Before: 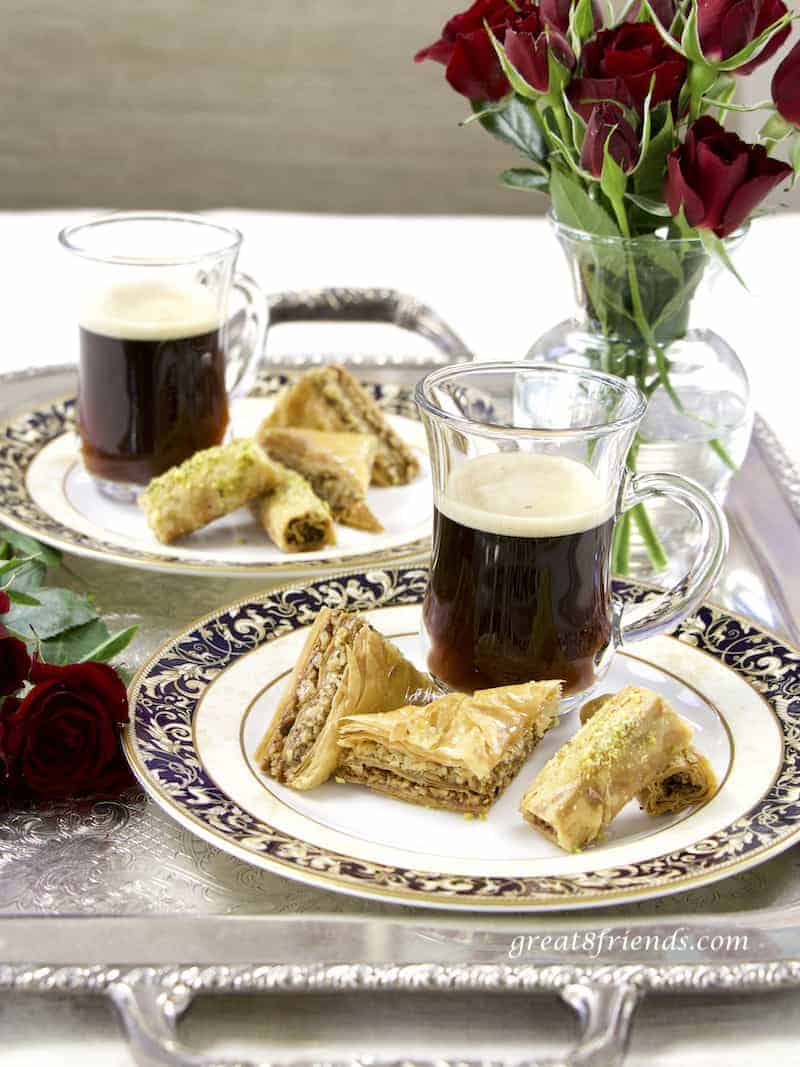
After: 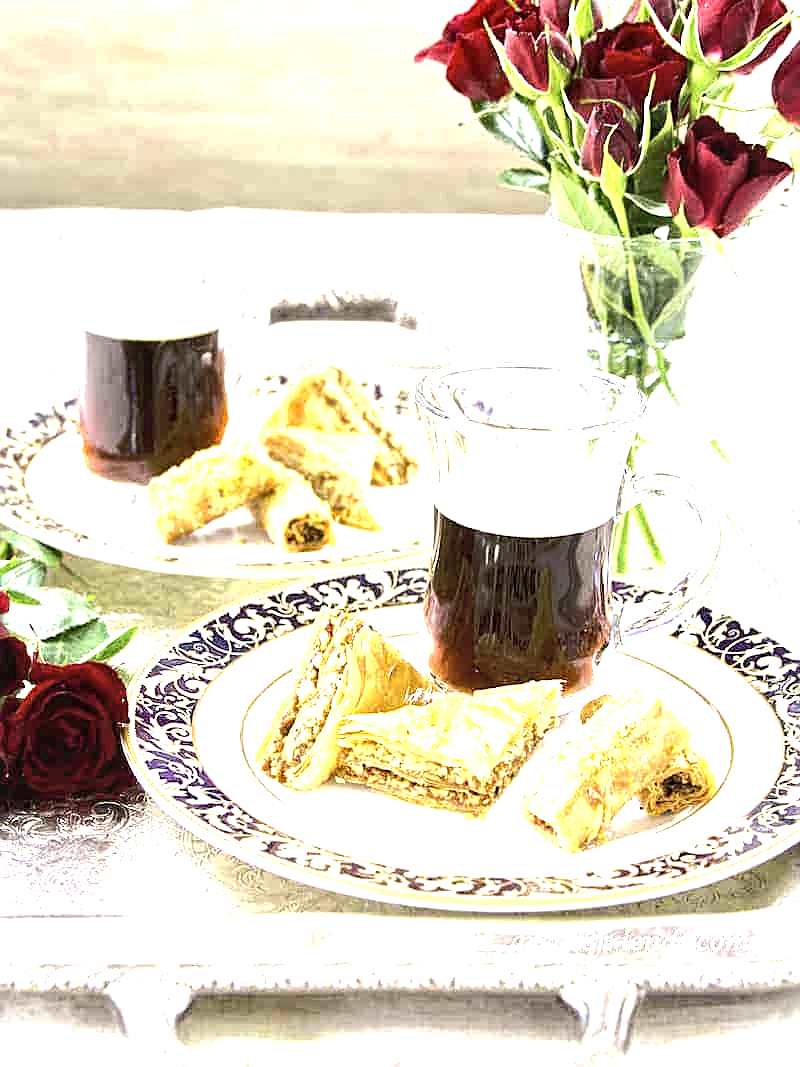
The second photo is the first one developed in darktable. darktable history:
local contrast: highlights 99%, shadows 86%, detail 160%, midtone range 0.2
sharpen: on, module defaults
tone equalizer: -8 EV 0.001 EV, -7 EV -0.002 EV, -6 EV 0.002 EV, -5 EV -0.03 EV, -4 EV -0.116 EV, -3 EV -0.169 EV, -2 EV 0.24 EV, -1 EV 0.702 EV, +0 EV 0.493 EV
exposure: exposure 1.15 EV, compensate highlight preservation false
